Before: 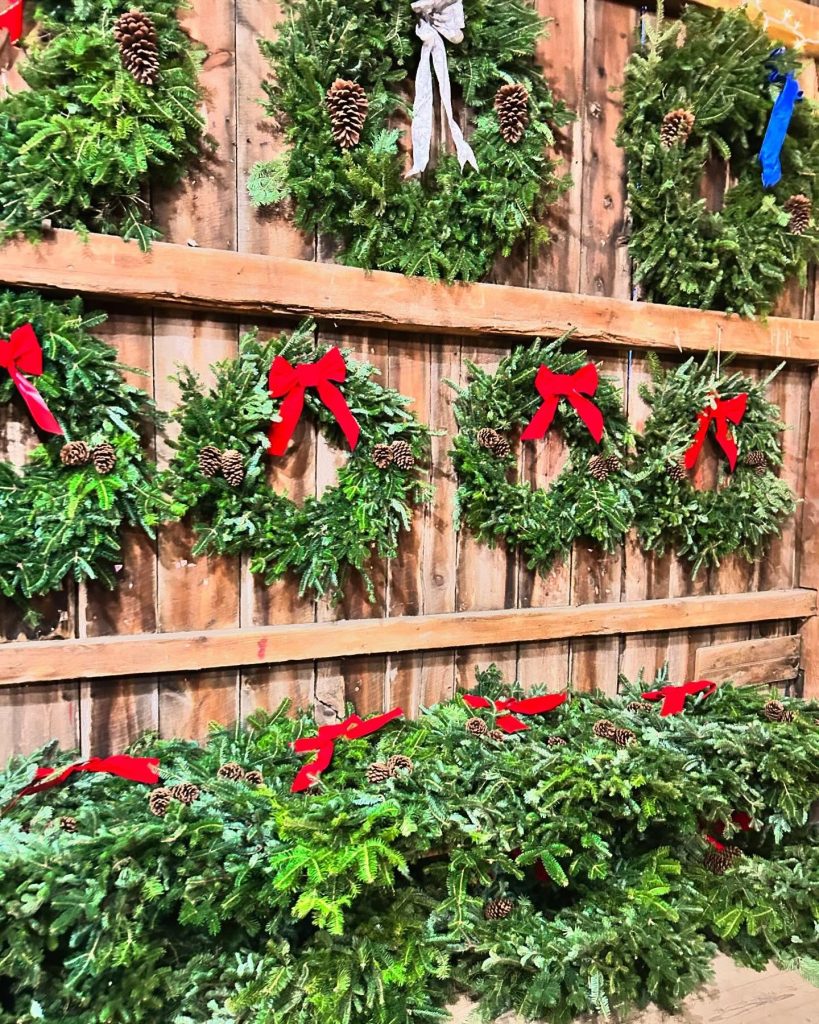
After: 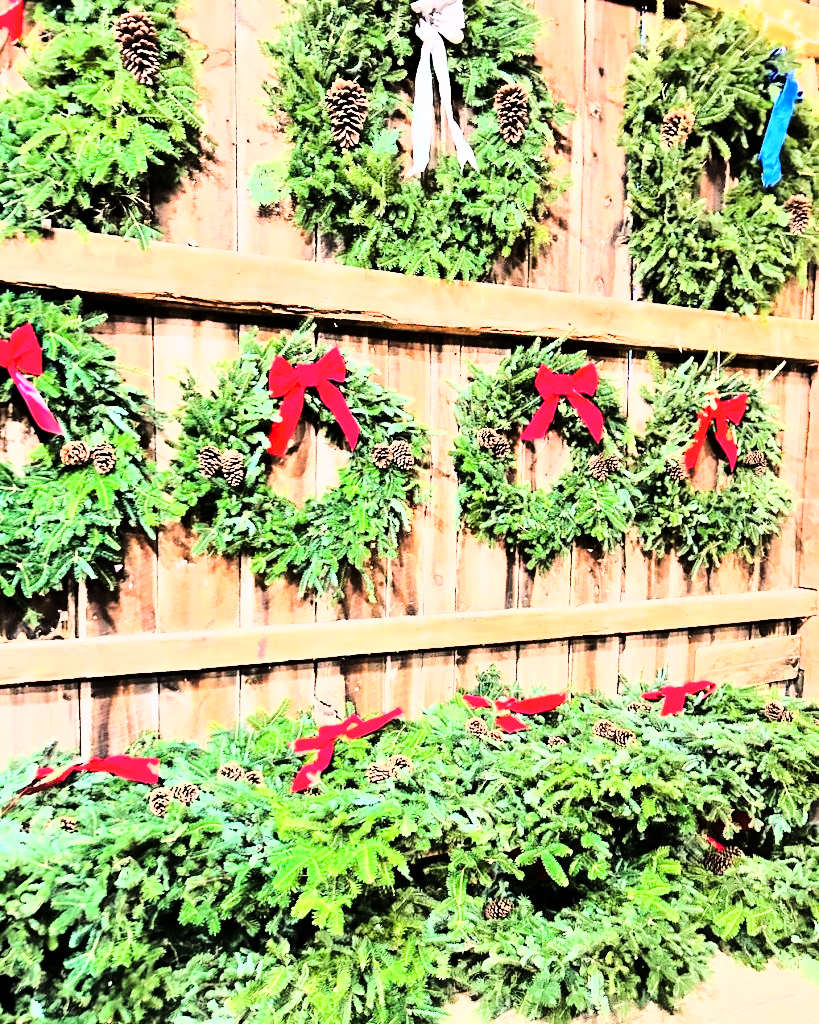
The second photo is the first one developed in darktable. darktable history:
tone curve: curves: ch0 [(0, 0) (0.004, 0) (0.133, 0.071) (0.325, 0.456) (0.832, 0.957) (1, 1)], color space Lab, linked channels, preserve colors none
contrast brightness saturation: saturation -0.05
base curve: curves: ch0 [(0, 0) (0.032, 0.037) (0.105, 0.228) (0.435, 0.76) (0.856, 0.983) (1, 1)]
